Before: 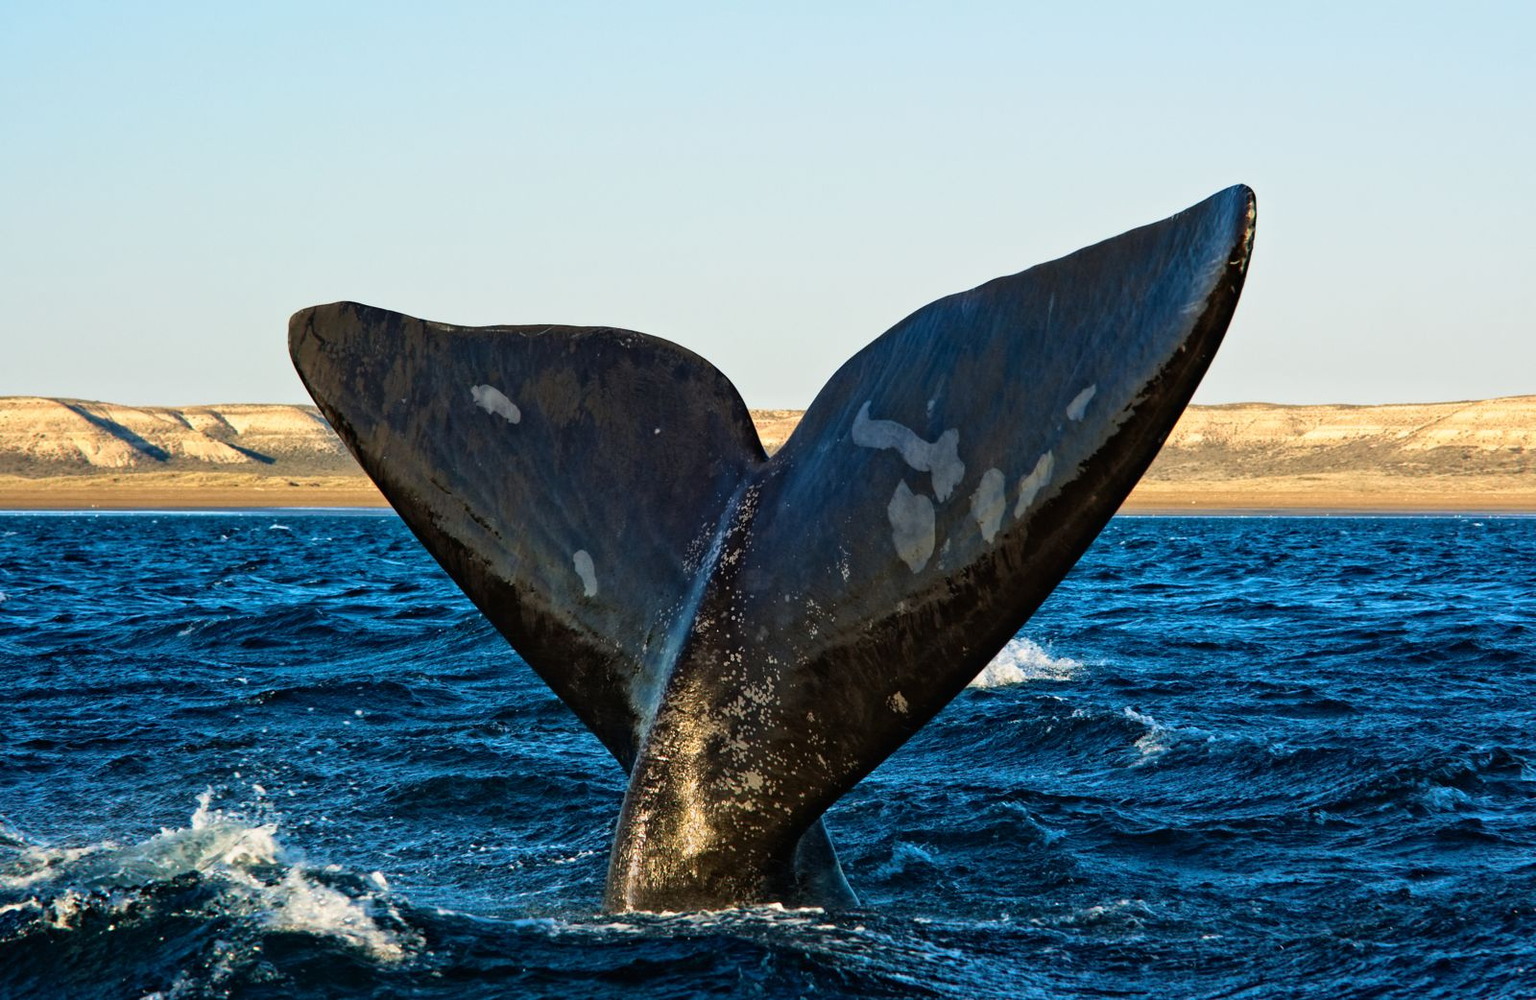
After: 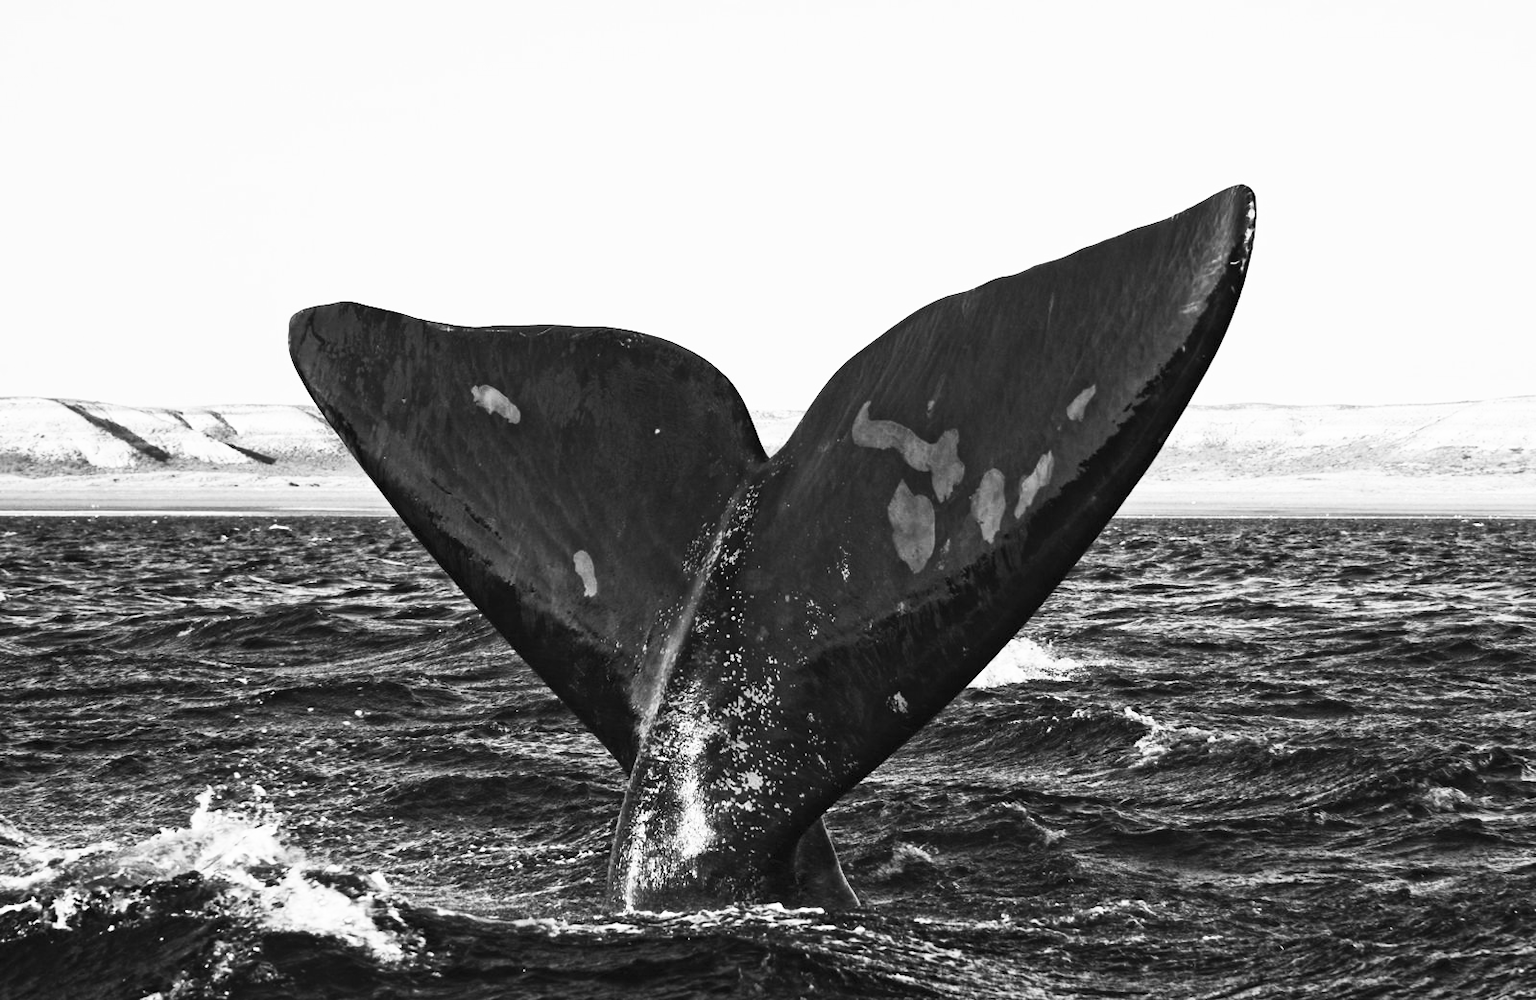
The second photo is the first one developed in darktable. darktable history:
fill light: on, module defaults
contrast brightness saturation: contrast 0.53, brightness 0.47, saturation -1
